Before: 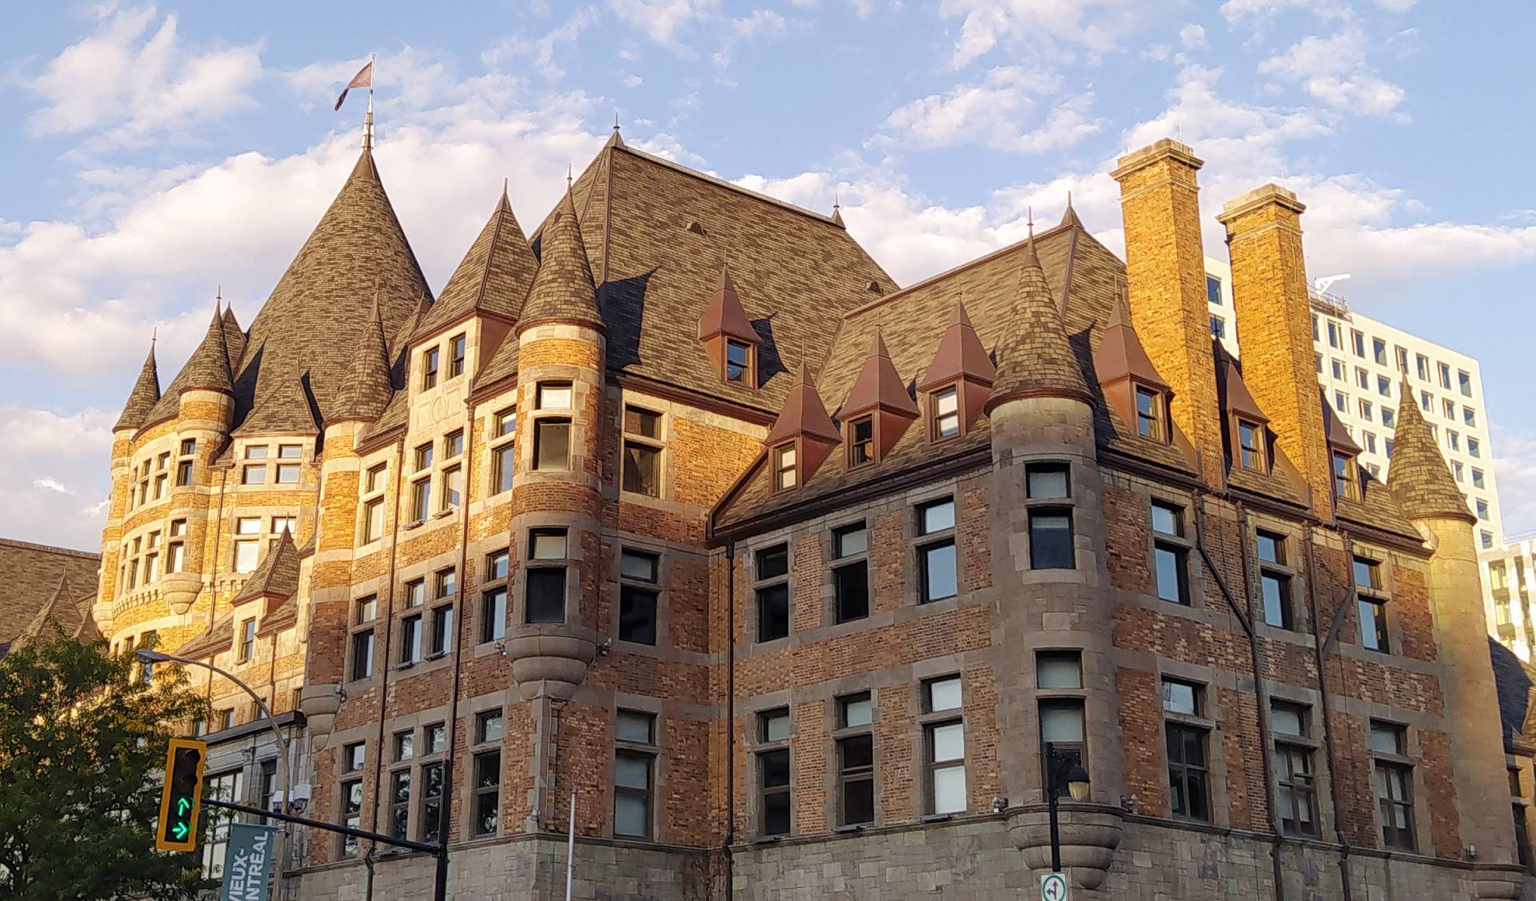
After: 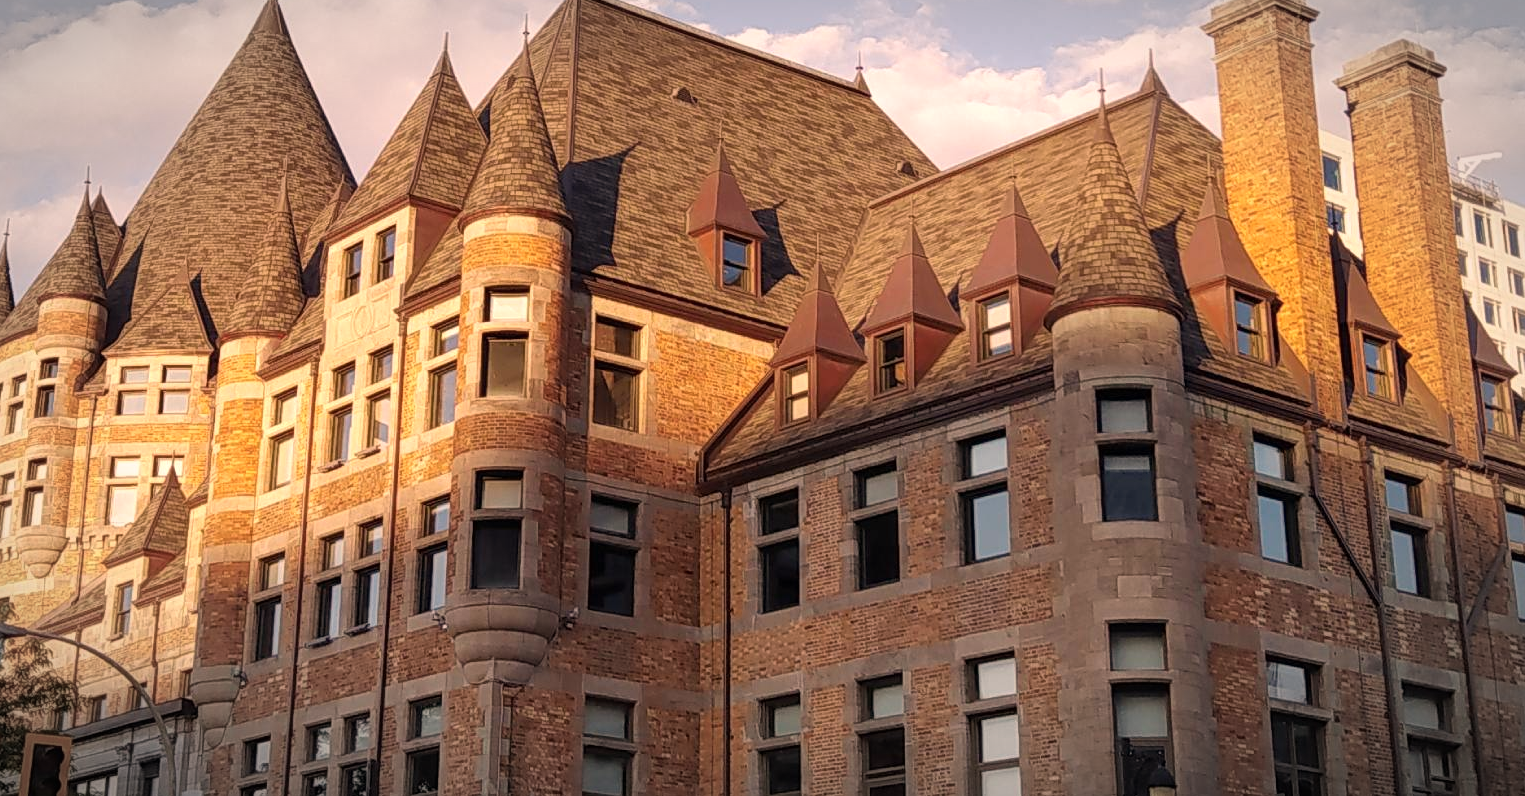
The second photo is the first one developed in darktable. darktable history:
crop: left 9.712%, top 16.928%, right 10.845%, bottom 12.332%
color balance rgb: linear chroma grading › global chroma 1.5%, linear chroma grading › mid-tones -1%, perceptual saturation grading › global saturation -3%, perceptual saturation grading › shadows -2%
vignetting: automatic ratio true
white balance: red 1.127, blue 0.943
